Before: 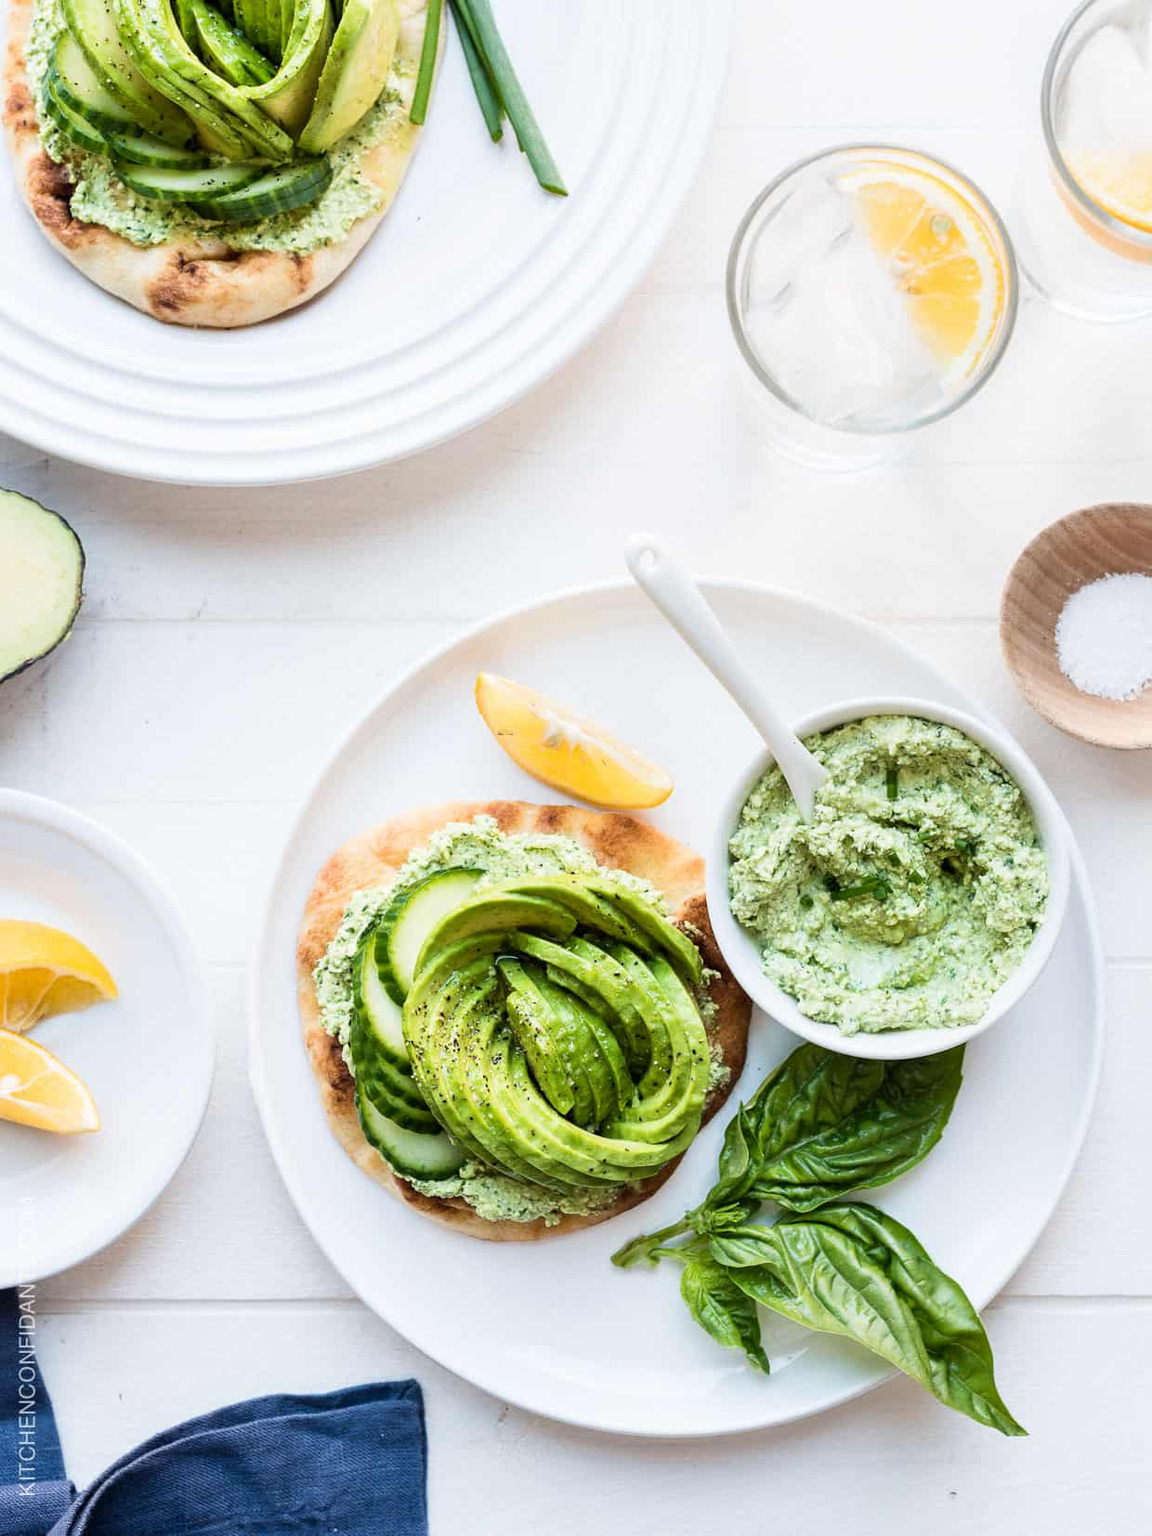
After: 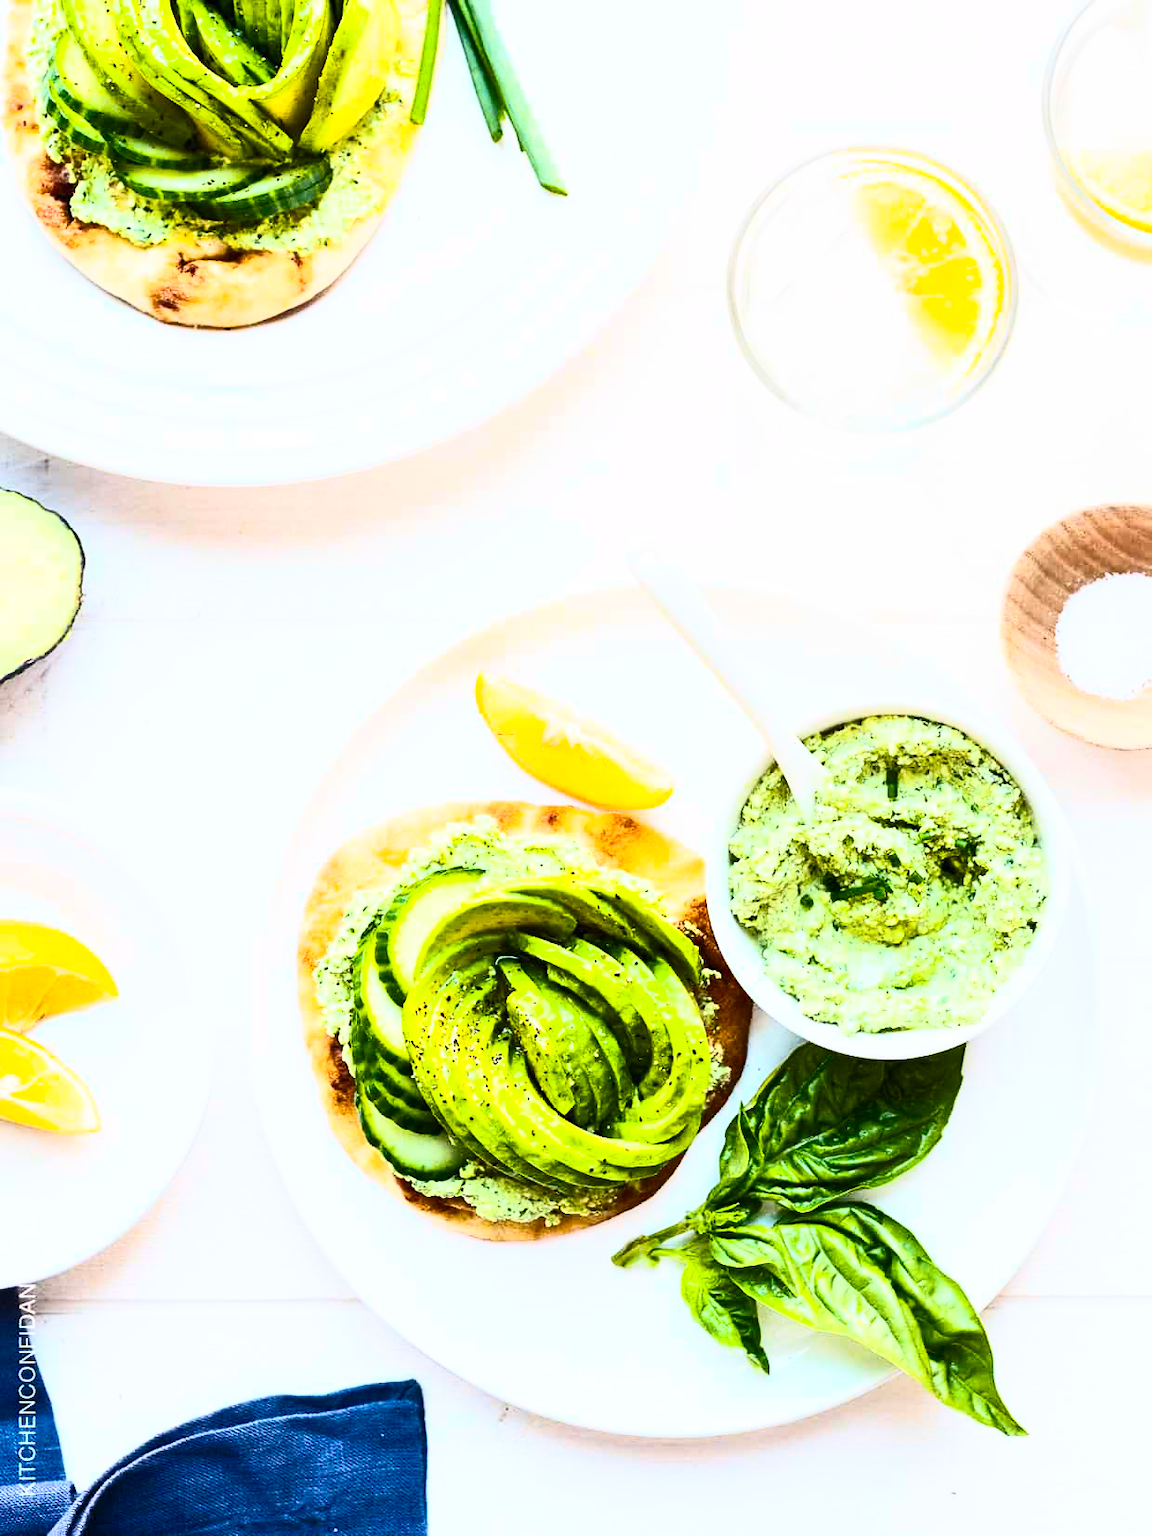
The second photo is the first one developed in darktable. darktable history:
contrast brightness saturation: contrast 0.62, brightness 0.34, saturation 0.14
color balance rgb: linear chroma grading › global chroma 15%, perceptual saturation grading › global saturation 30%
